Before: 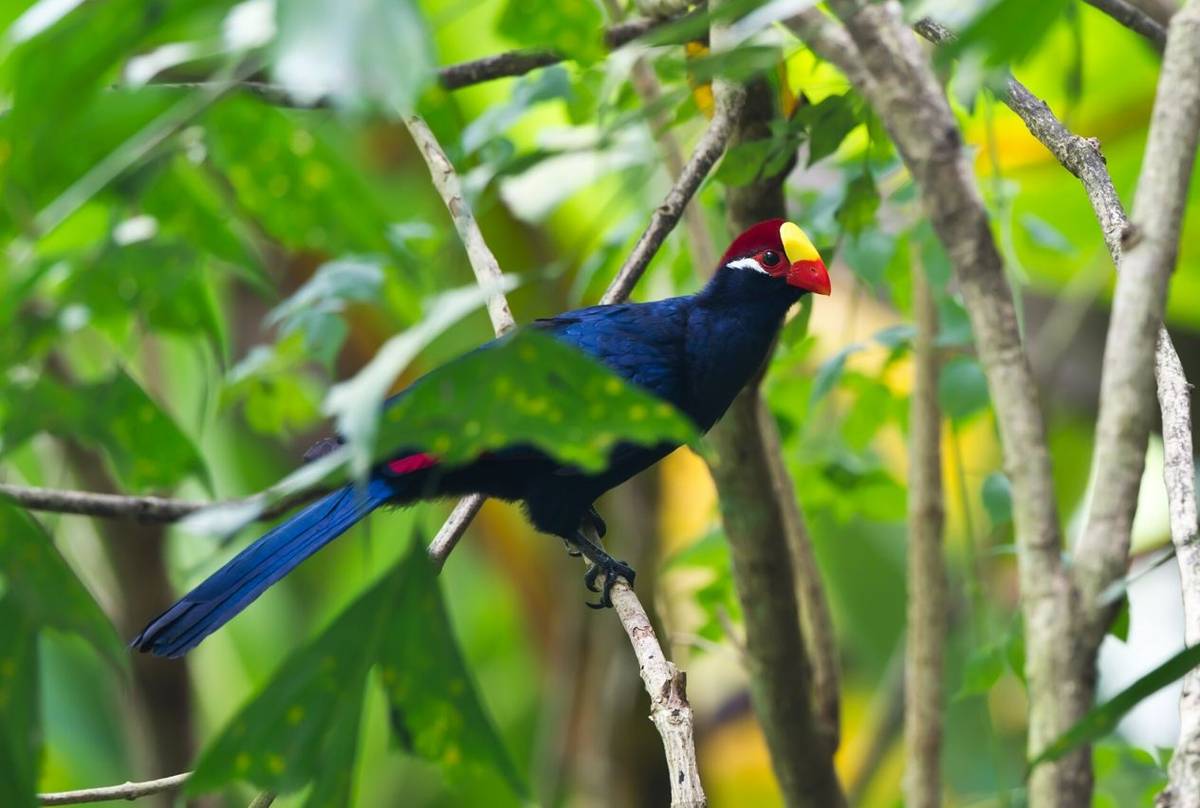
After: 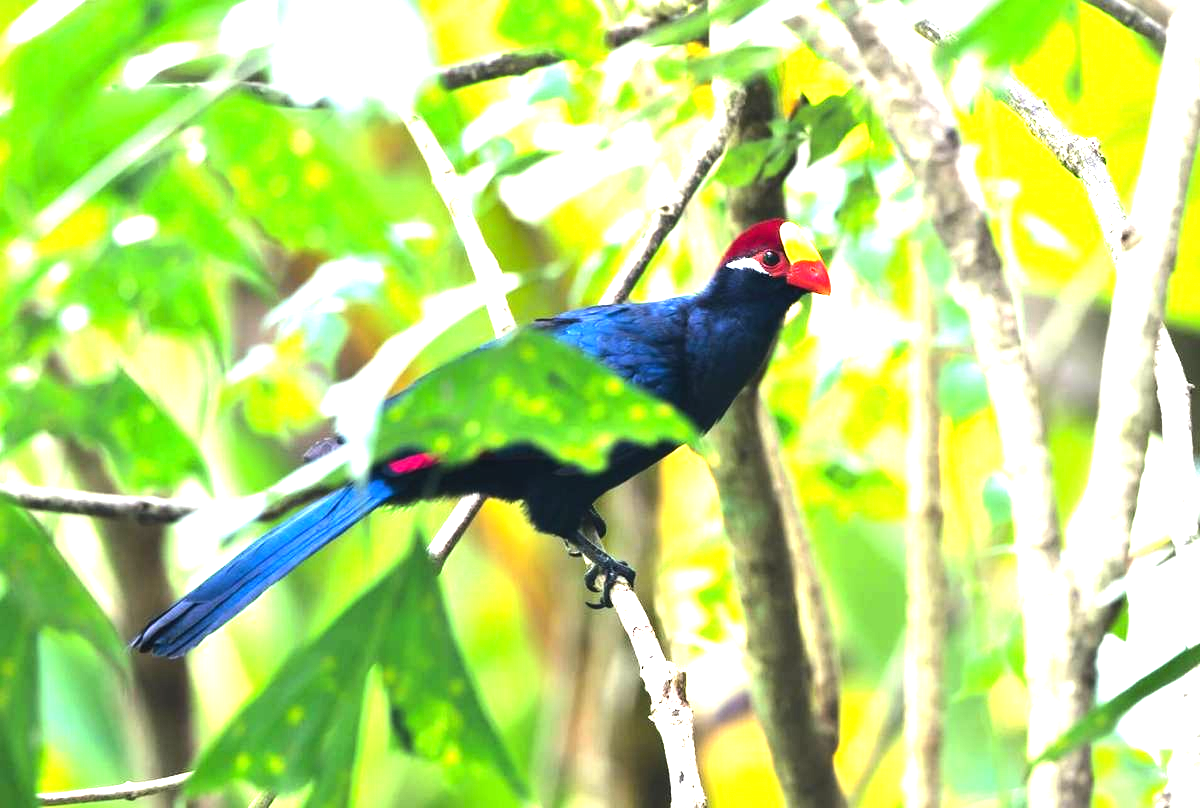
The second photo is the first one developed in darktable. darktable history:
tone equalizer: -8 EV -0.75 EV, -7 EV -0.7 EV, -6 EV -0.6 EV, -5 EV -0.4 EV, -3 EV 0.4 EV, -2 EV 0.6 EV, -1 EV 0.7 EV, +0 EV 0.75 EV, edges refinement/feathering 500, mask exposure compensation -1.57 EV, preserve details no
exposure: black level correction 0, exposure 1.5 EV, compensate highlight preservation false
